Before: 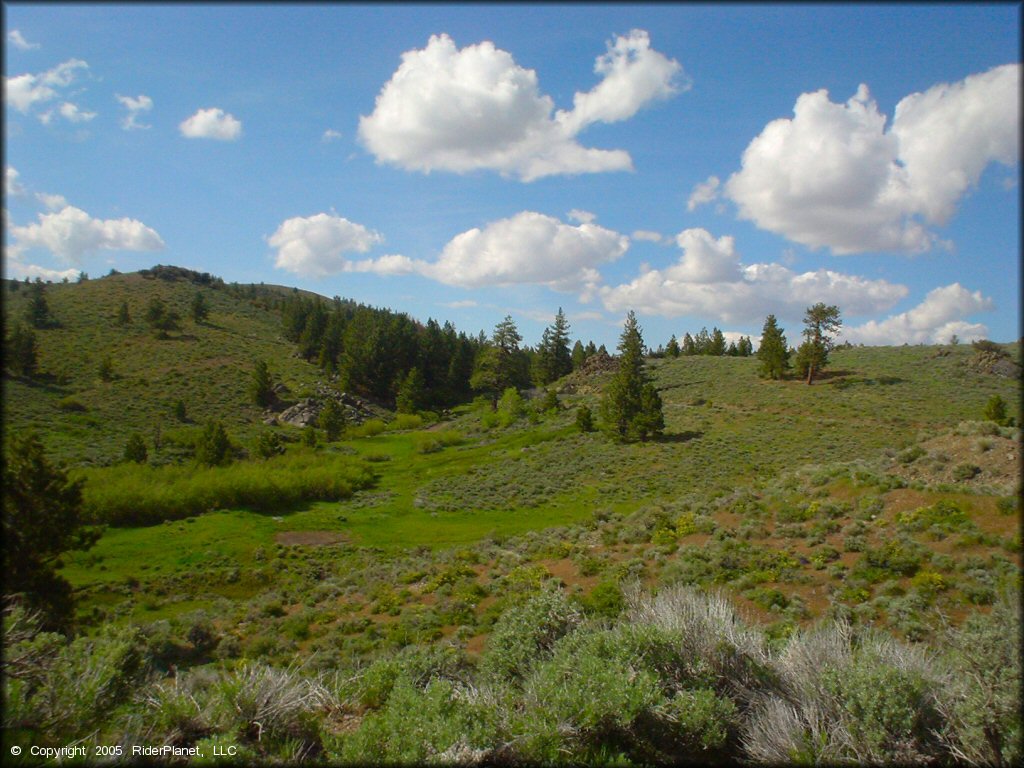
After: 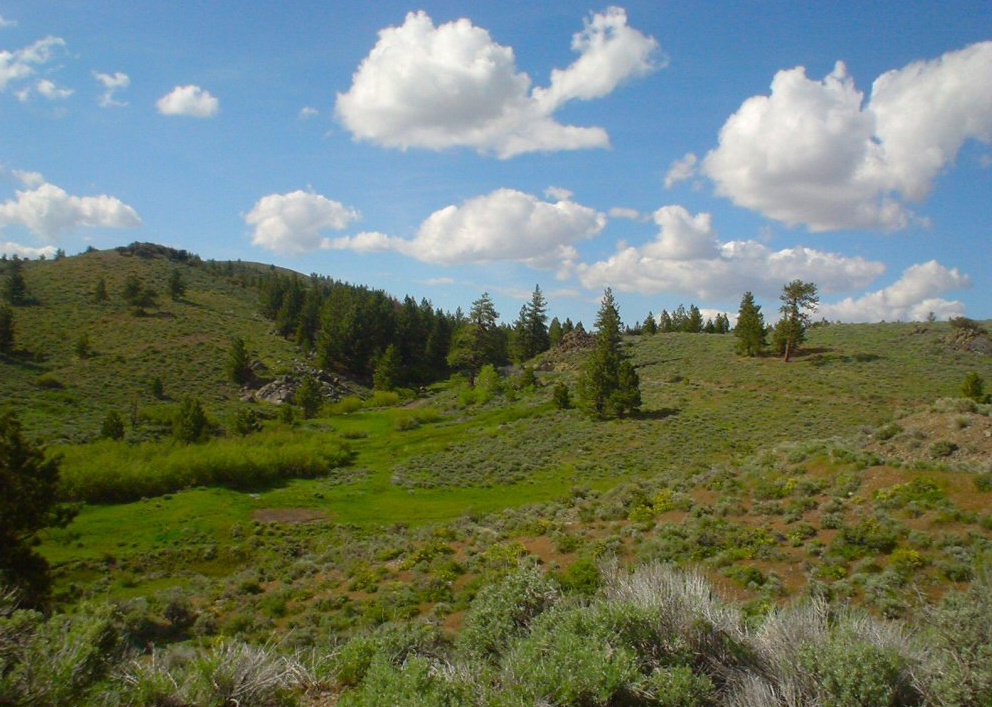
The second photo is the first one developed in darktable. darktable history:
crop: left 2.273%, top 3.056%, right 0.788%, bottom 4.837%
